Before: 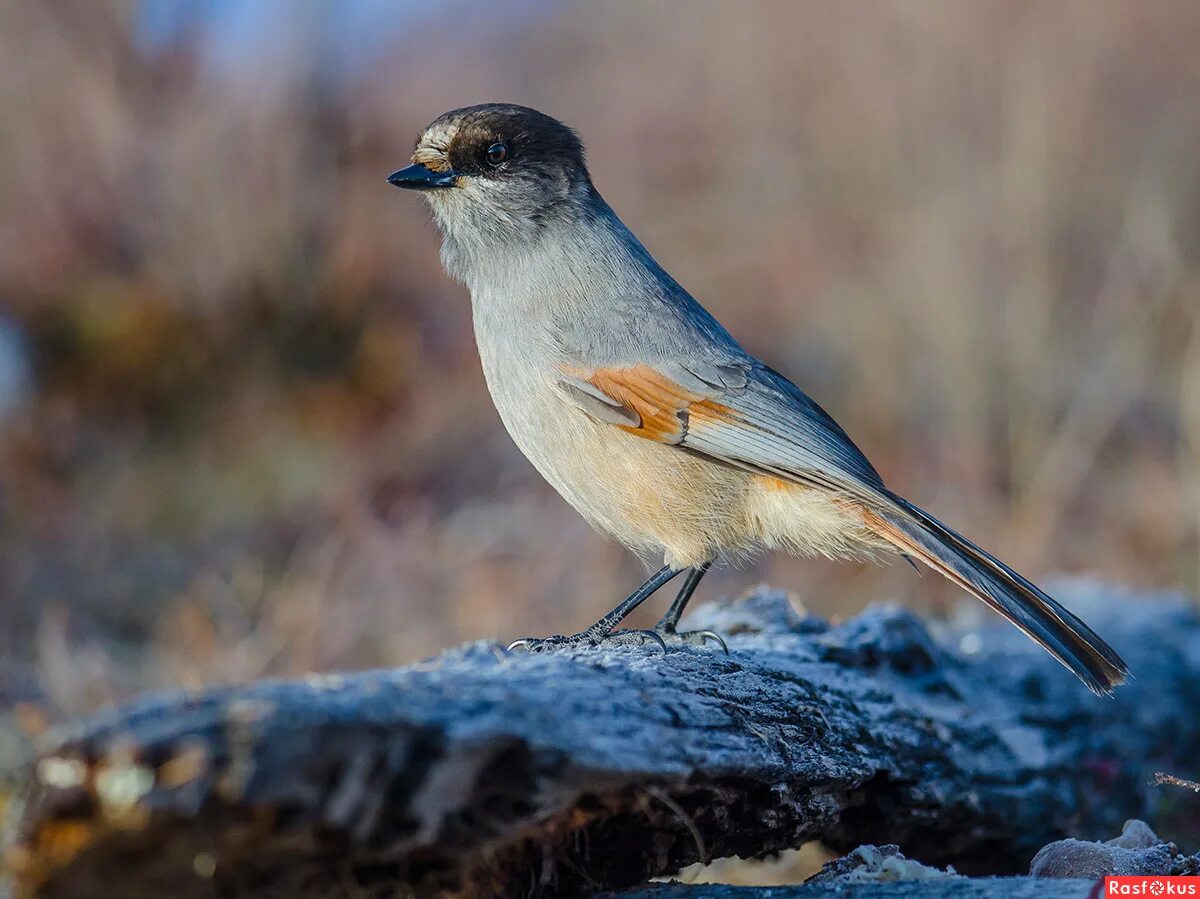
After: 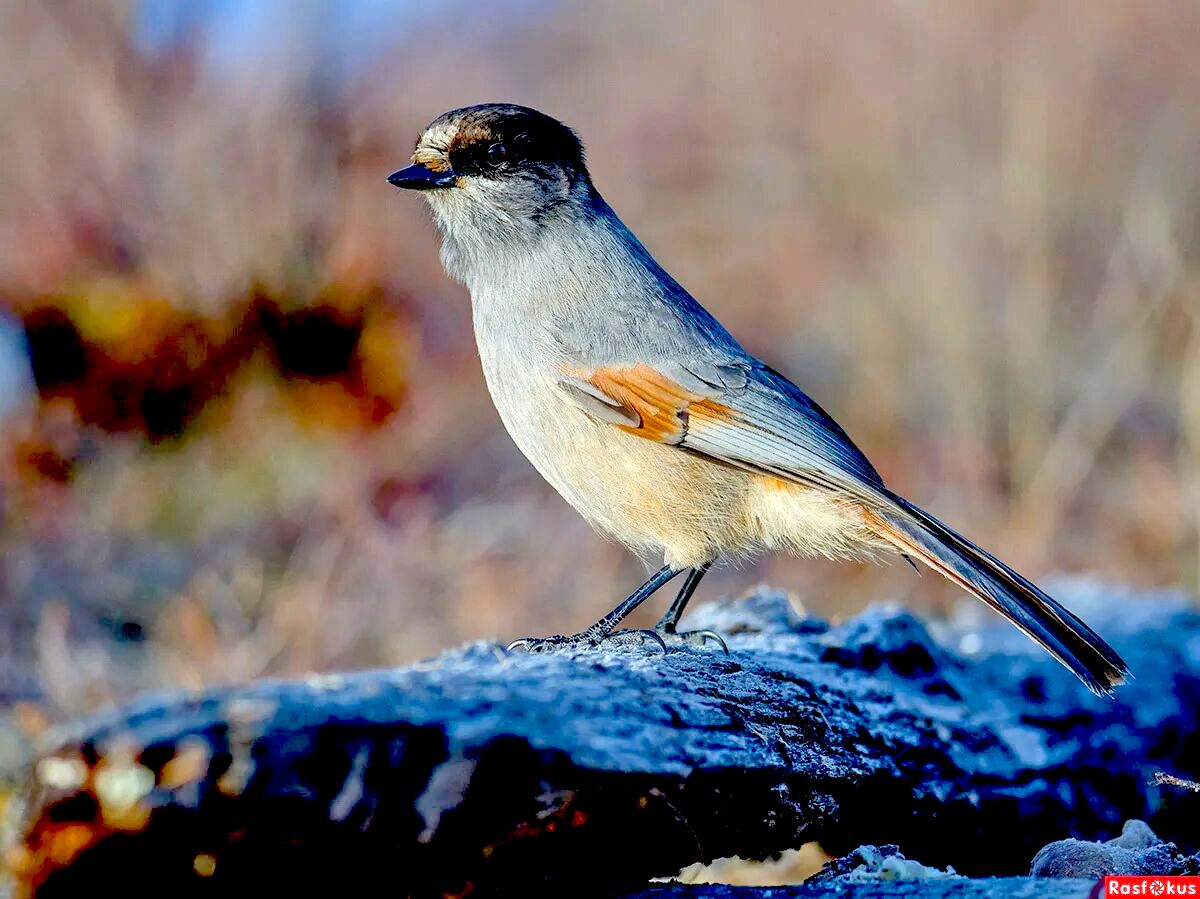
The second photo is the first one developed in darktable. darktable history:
tone equalizer: -7 EV 0.152 EV, -6 EV 0.586 EV, -5 EV 1.19 EV, -4 EV 1.36 EV, -3 EV 1.17 EV, -2 EV 0.6 EV, -1 EV 0.167 EV
exposure: black level correction 0.04, exposure 0.5 EV, compensate exposure bias true, compensate highlight preservation false
